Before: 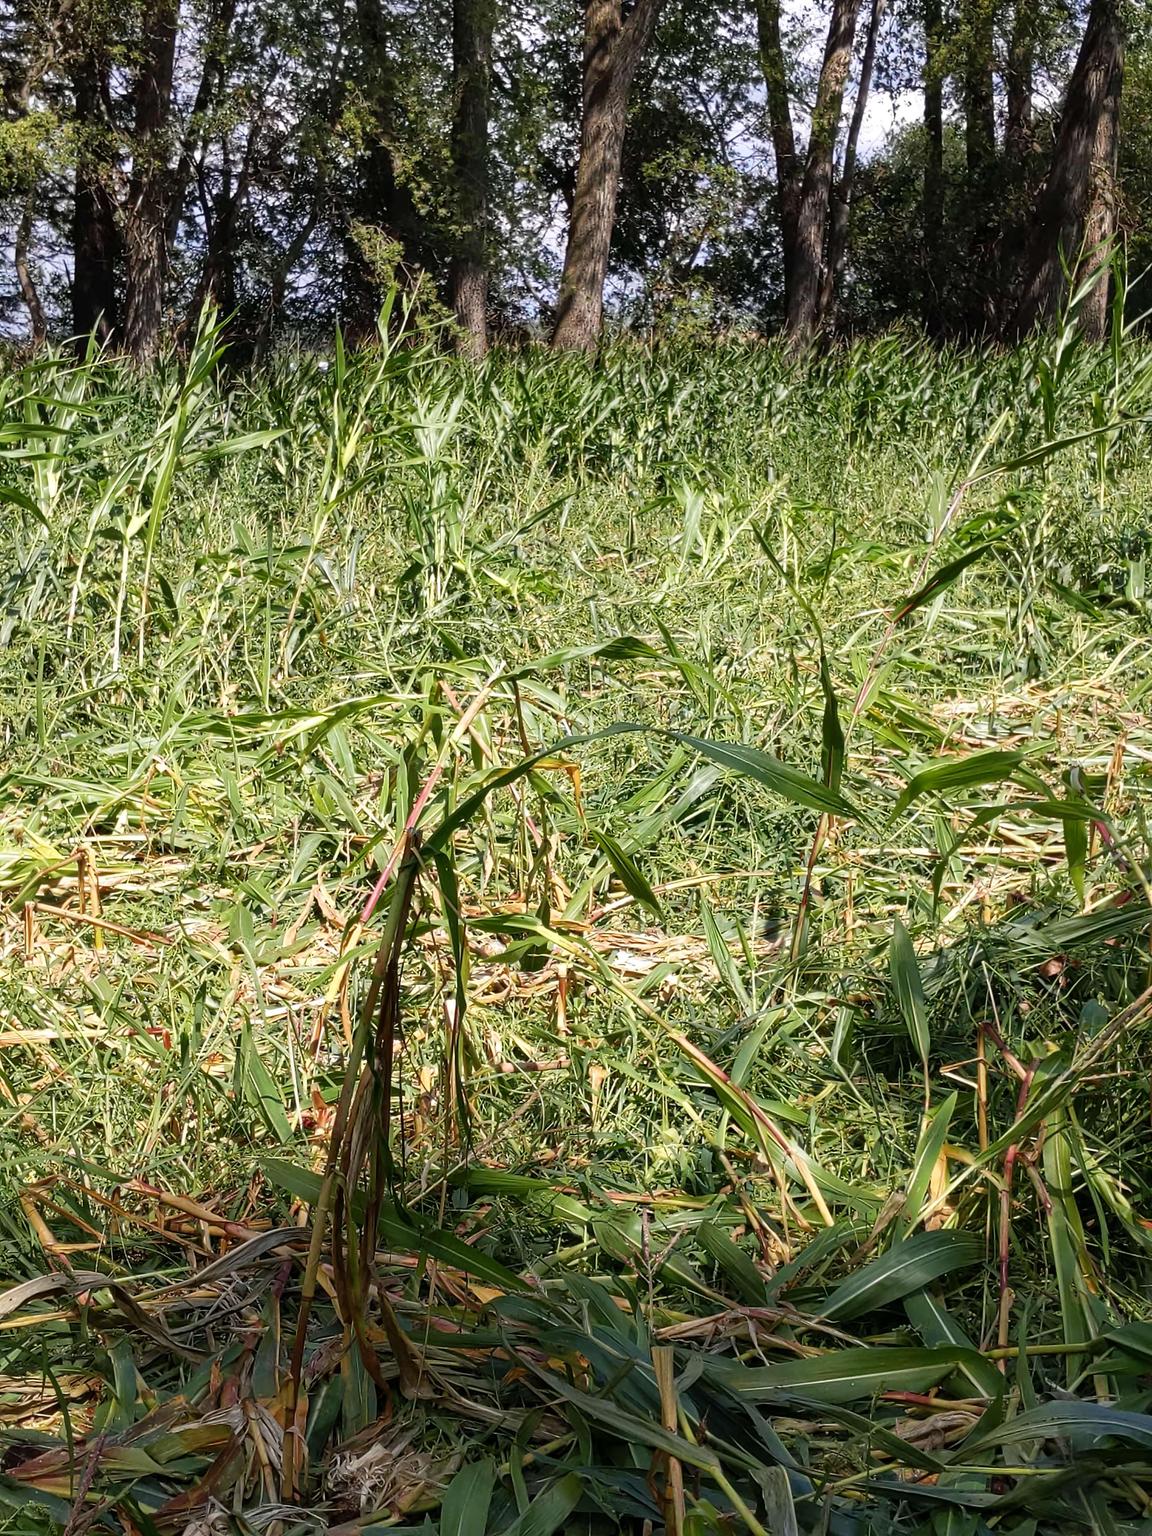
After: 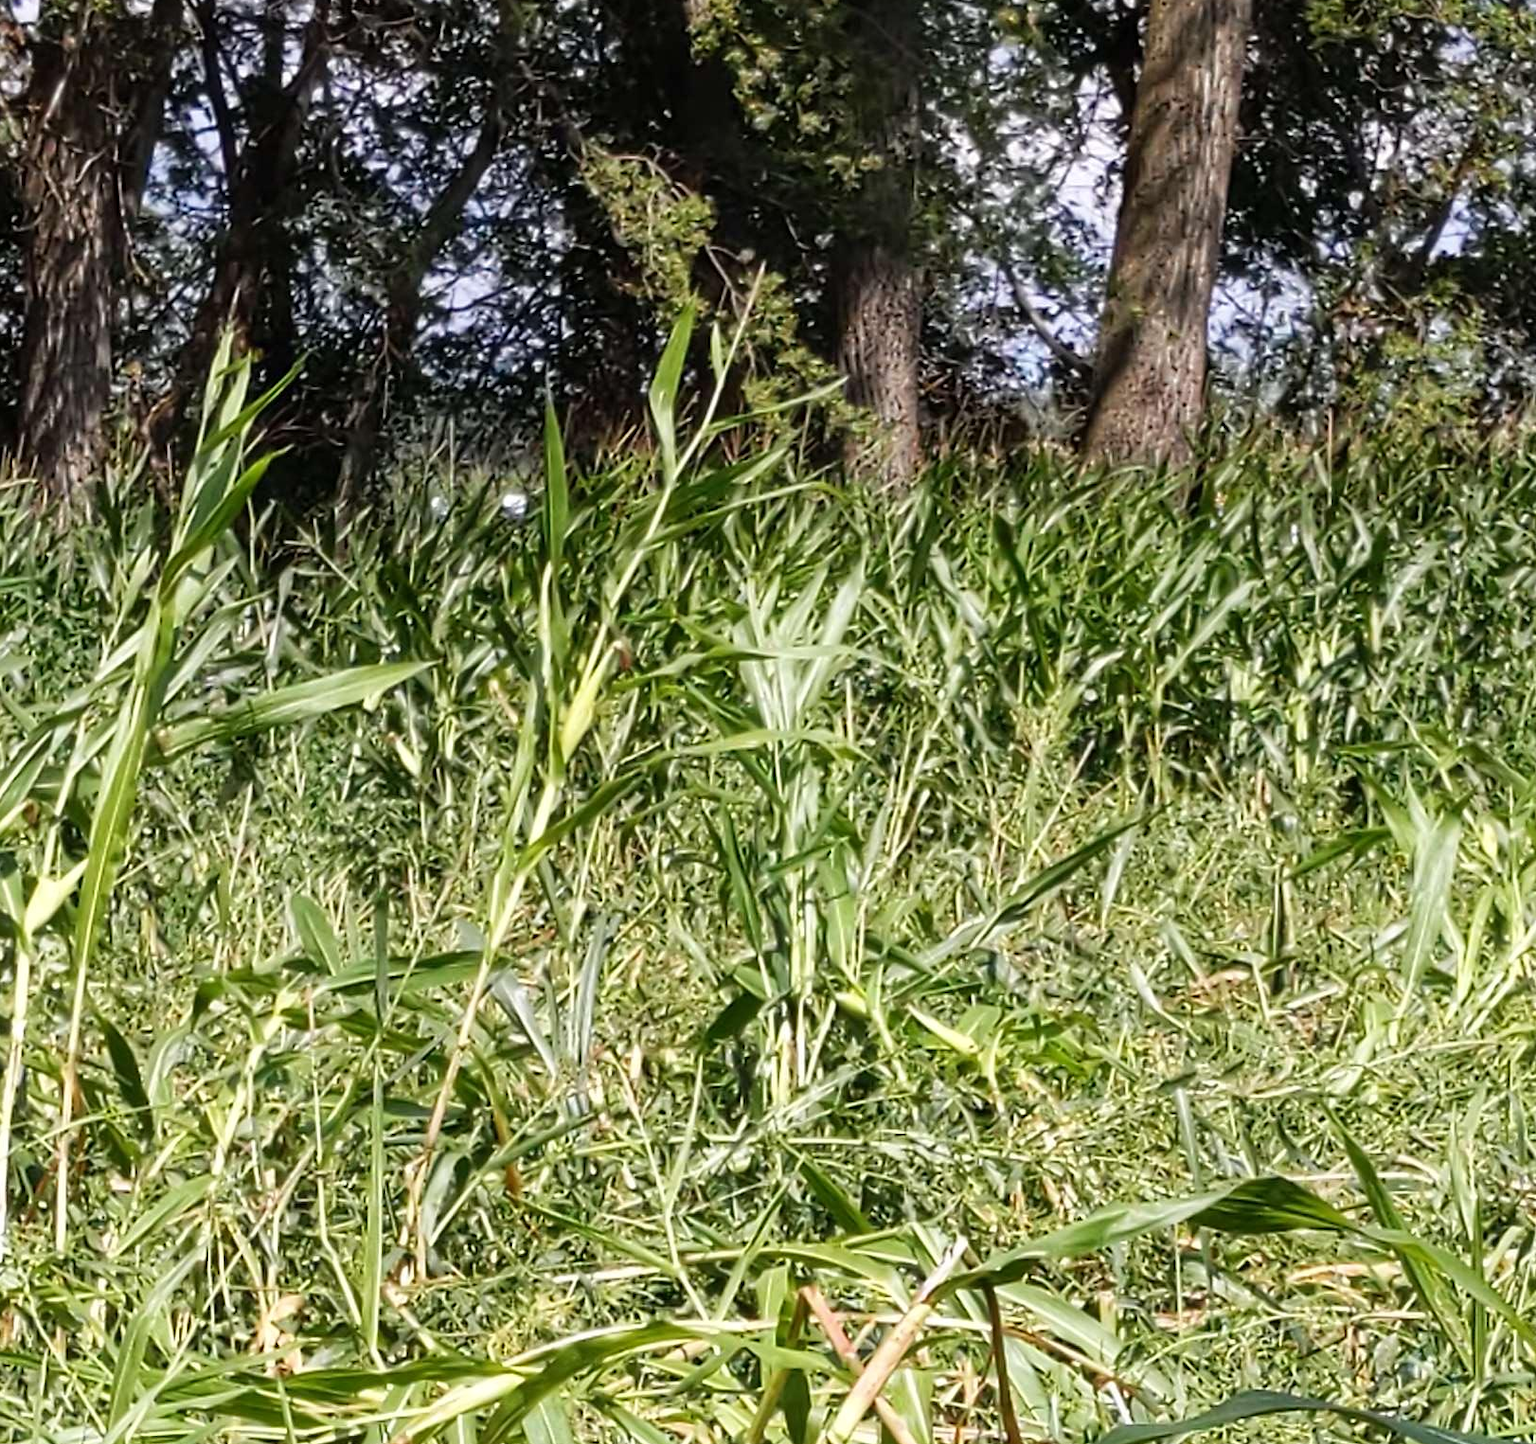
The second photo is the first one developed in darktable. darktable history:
crop: left 10.121%, top 10.631%, right 36.218%, bottom 51.526%
